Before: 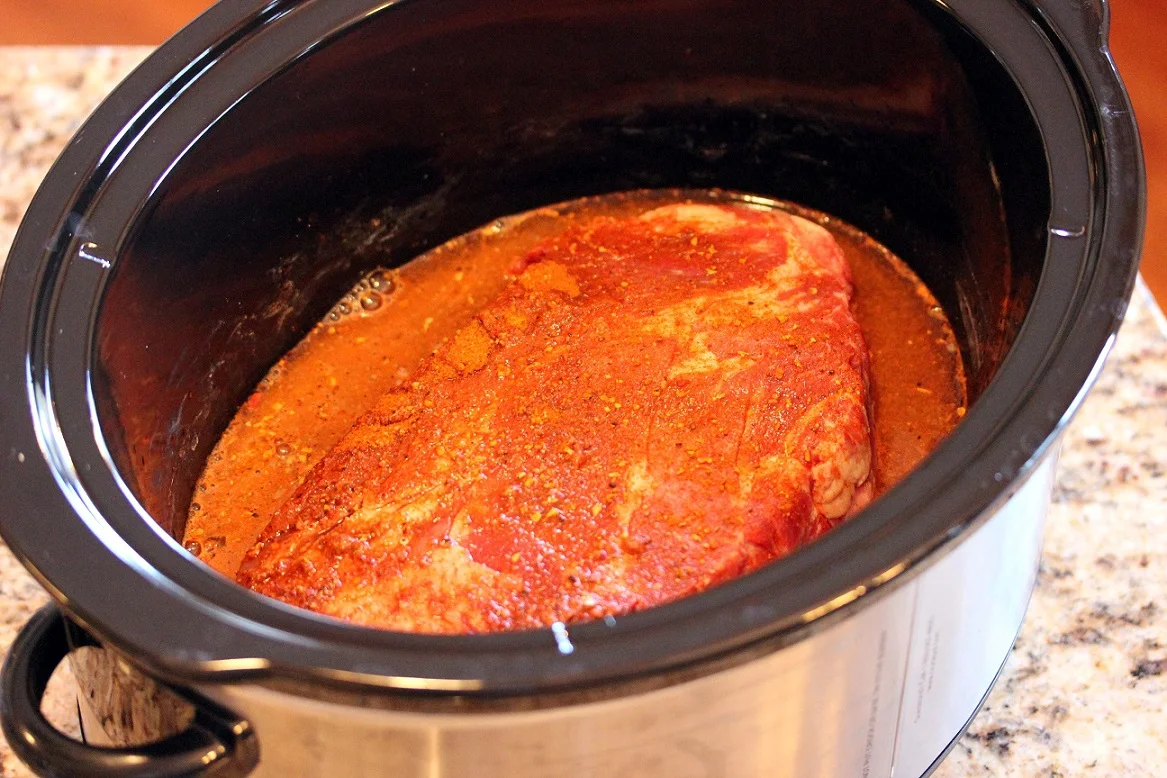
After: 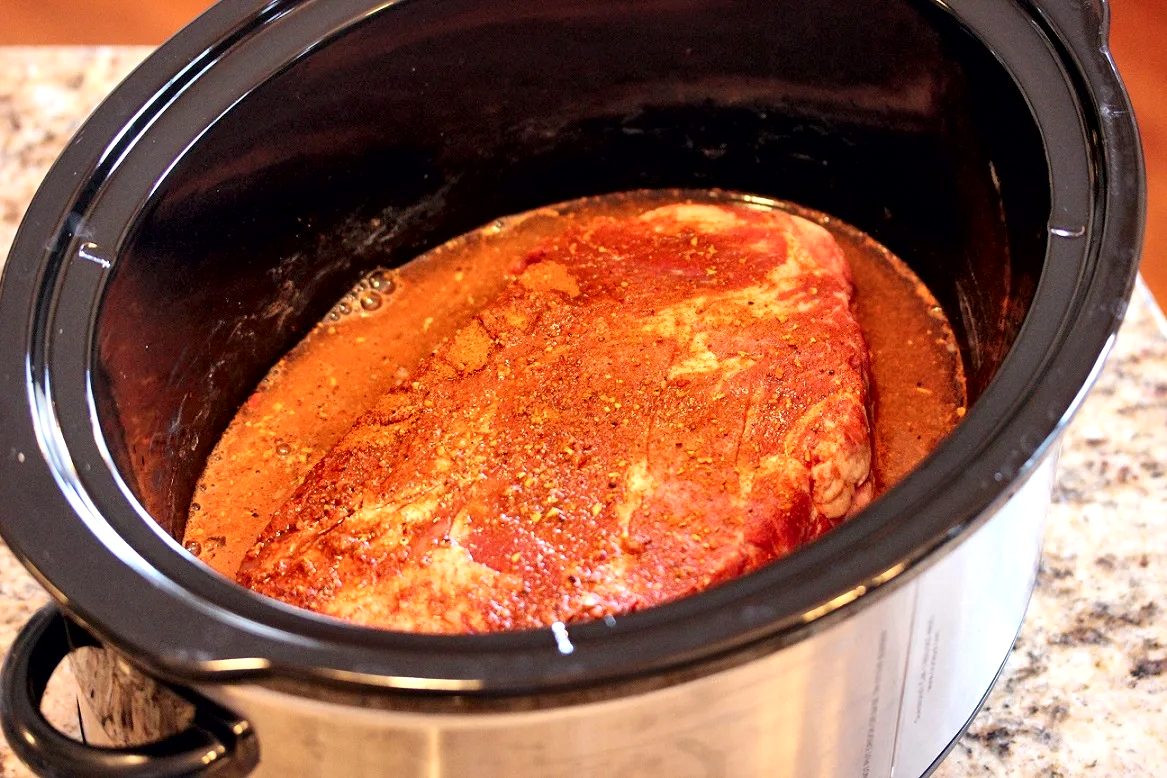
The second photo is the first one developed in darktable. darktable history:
local contrast: mode bilateral grid, contrast 69, coarseness 75, detail 181%, midtone range 0.2
